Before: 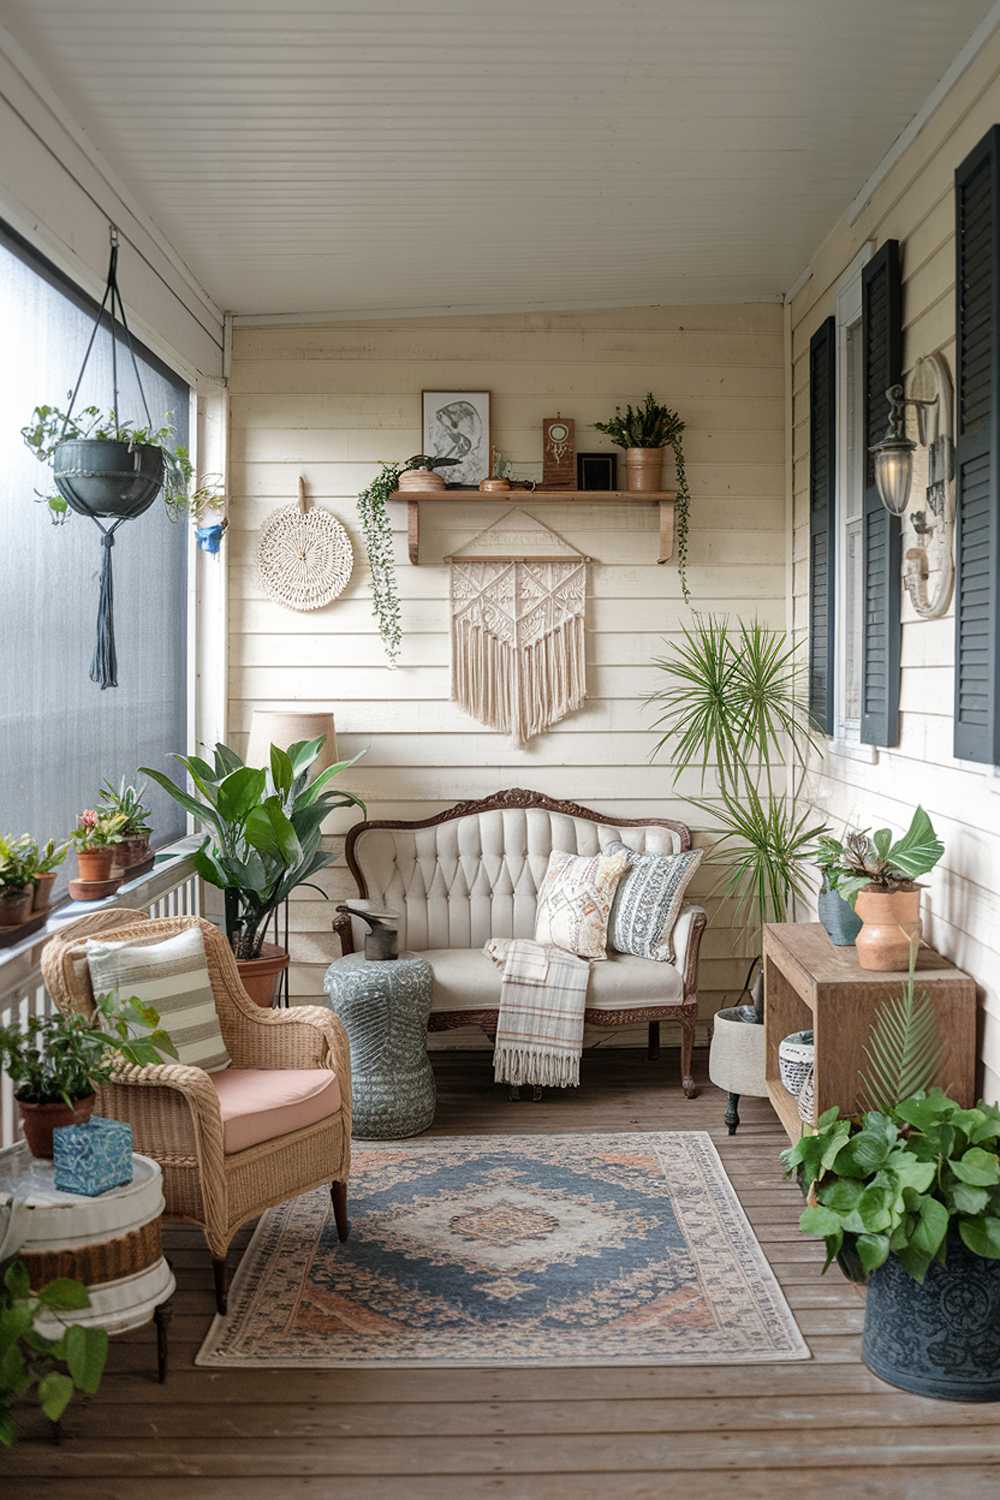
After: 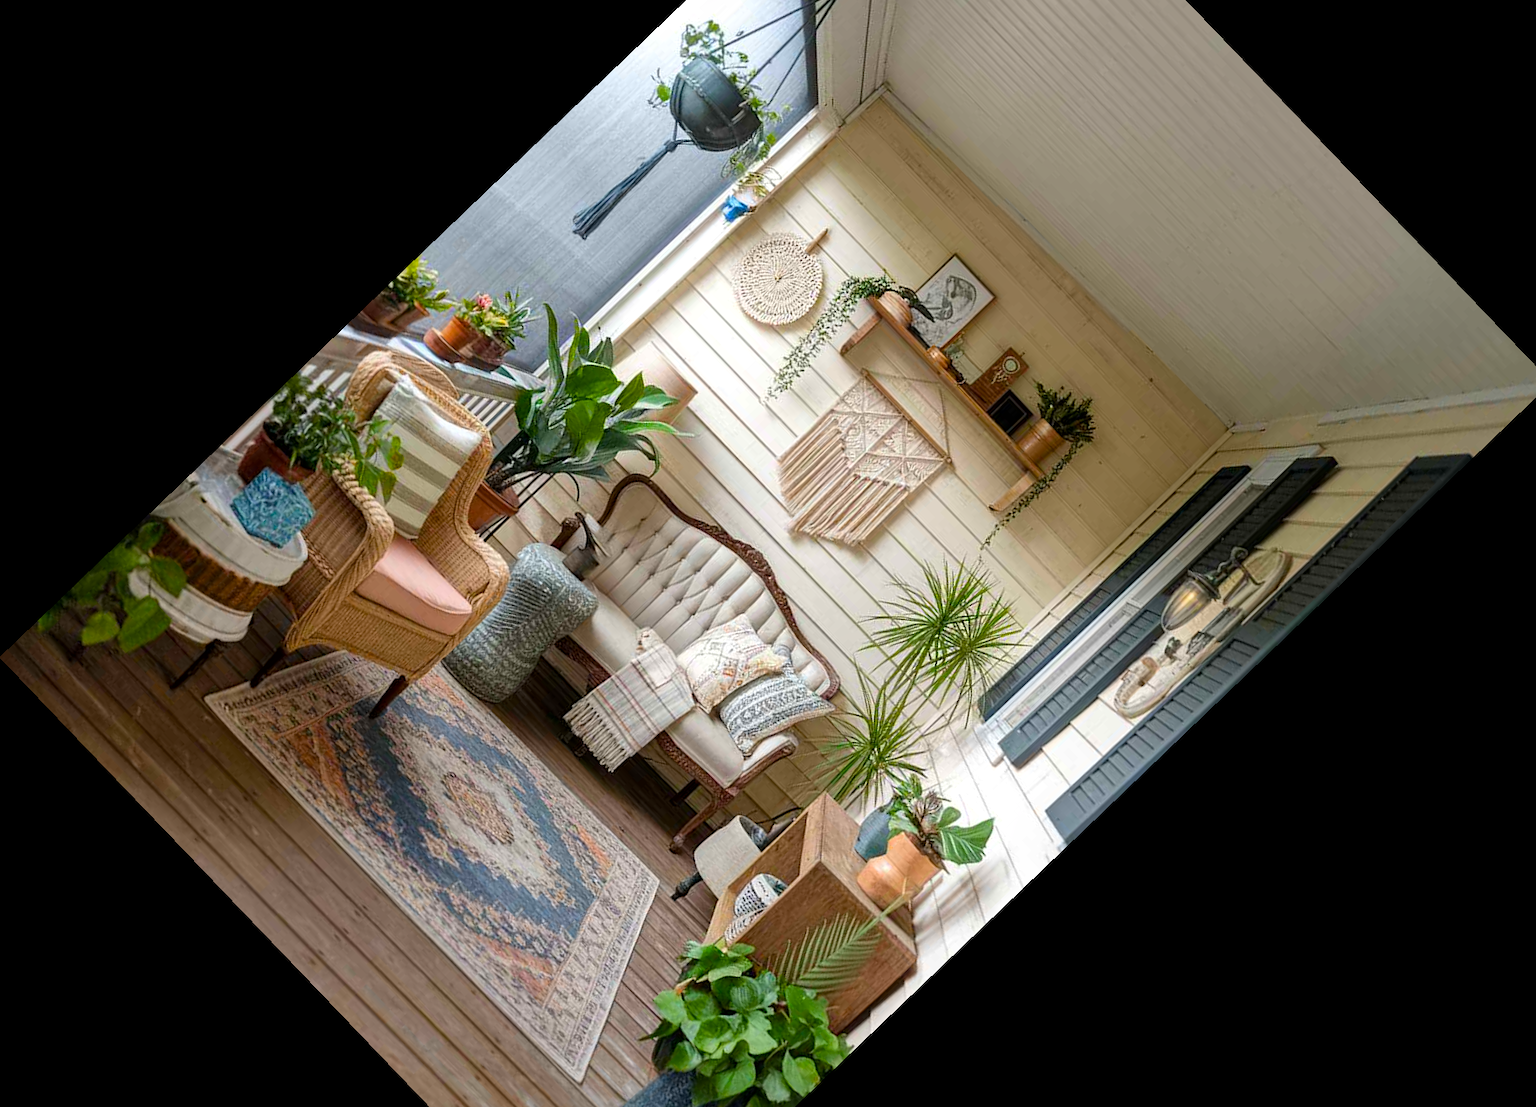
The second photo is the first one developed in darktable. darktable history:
crop and rotate: angle -46.26°, top 16.234%, right 0.912%, bottom 11.704%
color balance rgb: linear chroma grading › global chroma 15%, perceptual saturation grading › global saturation 30%
local contrast: mode bilateral grid, contrast 20, coarseness 50, detail 120%, midtone range 0.2
